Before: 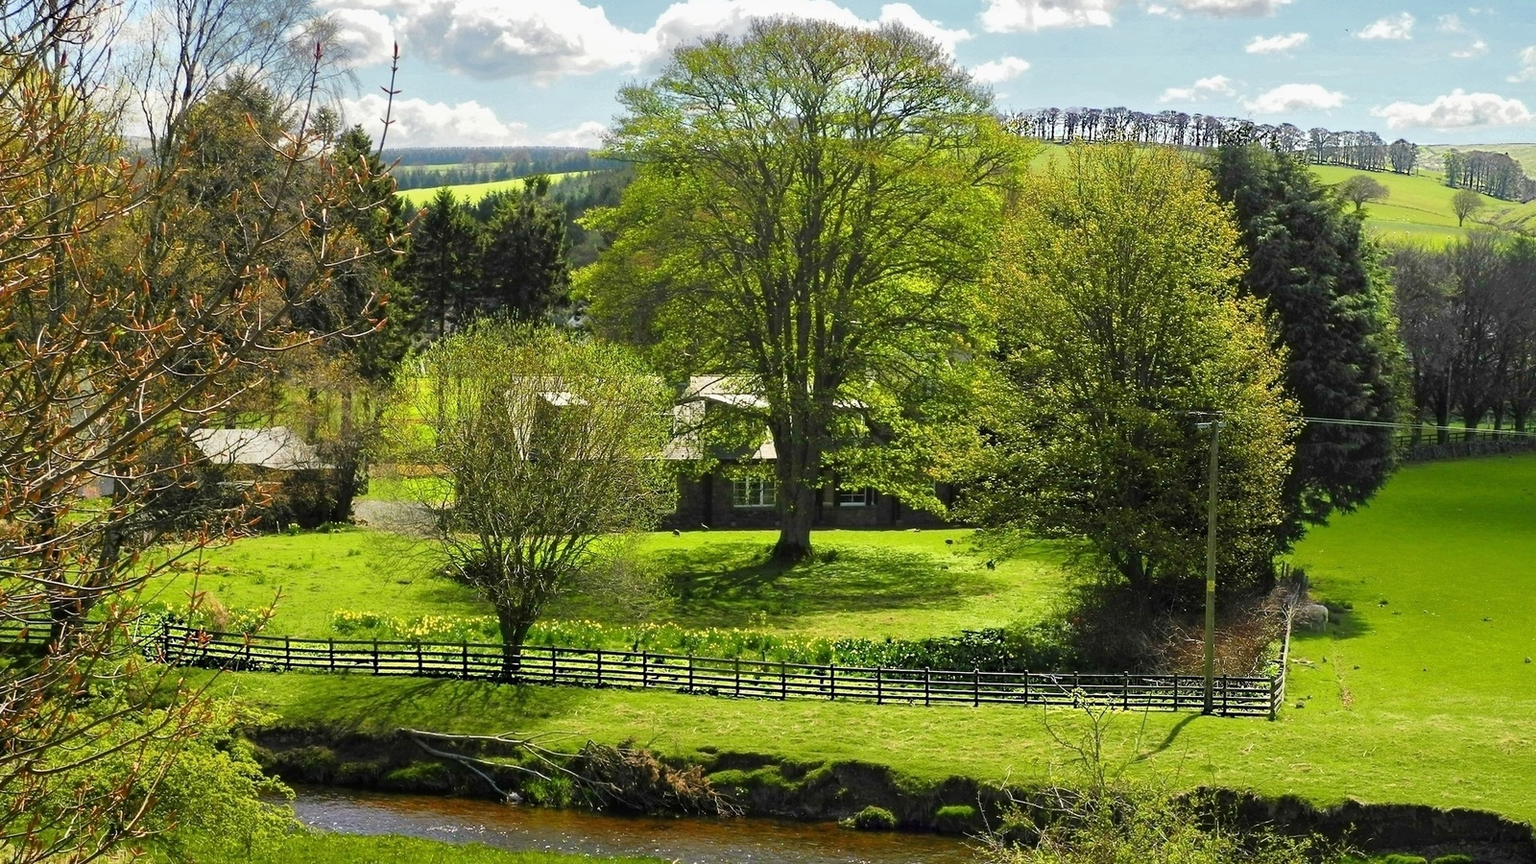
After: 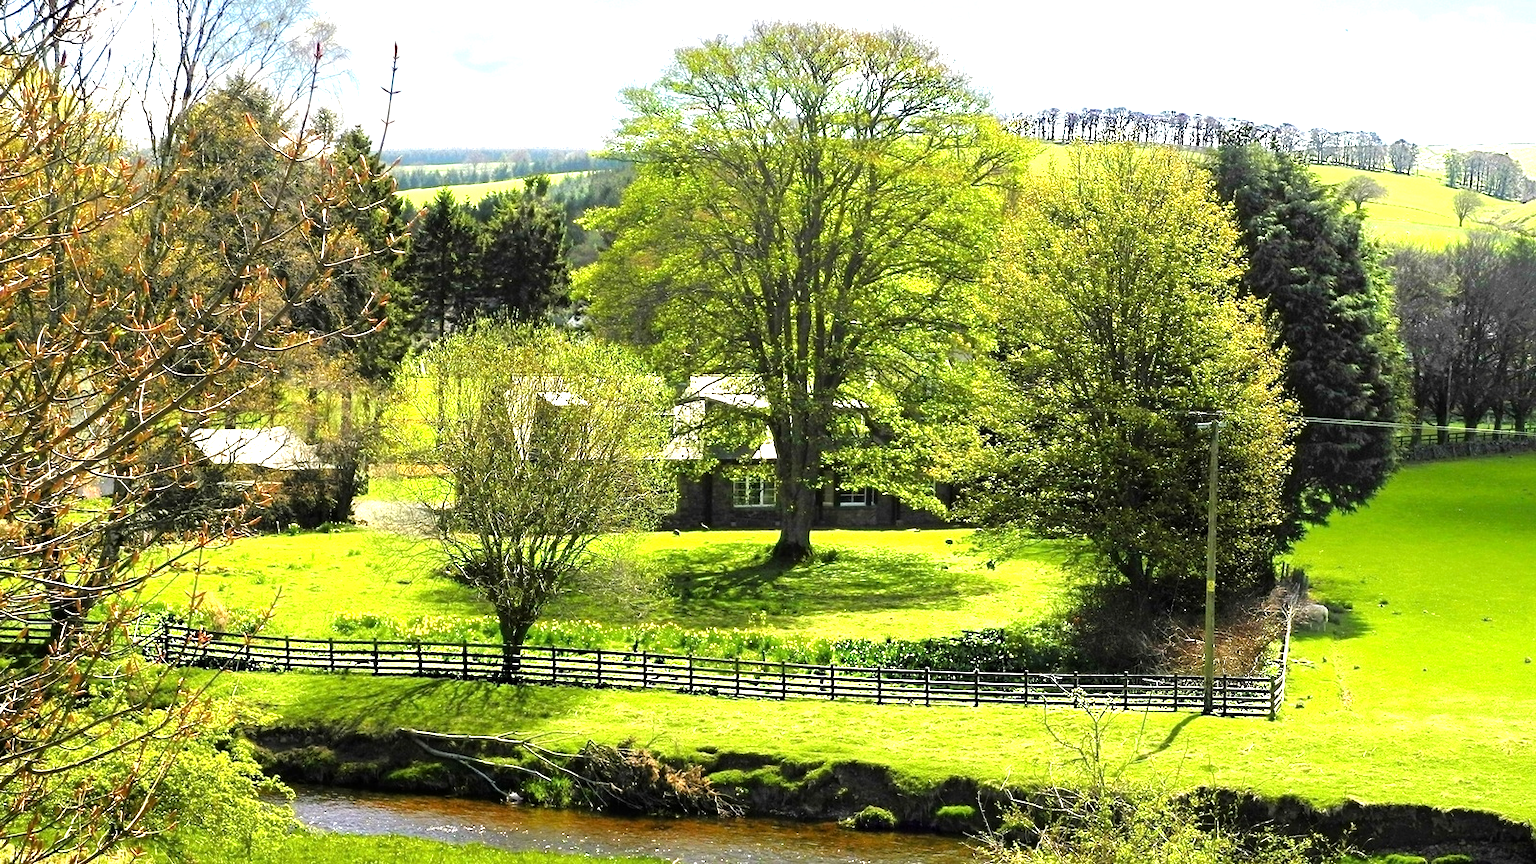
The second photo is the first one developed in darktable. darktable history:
tone equalizer: -8 EV -0.739 EV, -7 EV -0.697 EV, -6 EV -0.565 EV, -5 EV -0.376 EV, -3 EV 0.374 EV, -2 EV 0.6 EV, -1 EV 0.677 EV, +0 EV 0.757 EV, smoothing 1
exposure: black level correction 0.001, exposure 0.499 EV, compensate highlight preservation false
